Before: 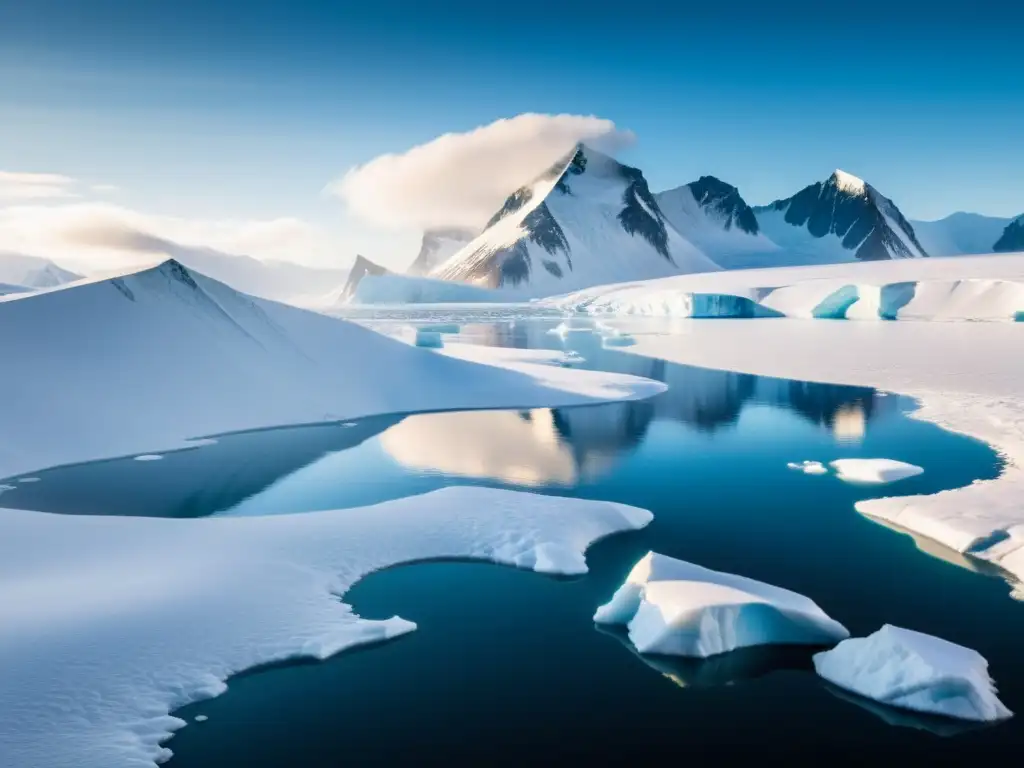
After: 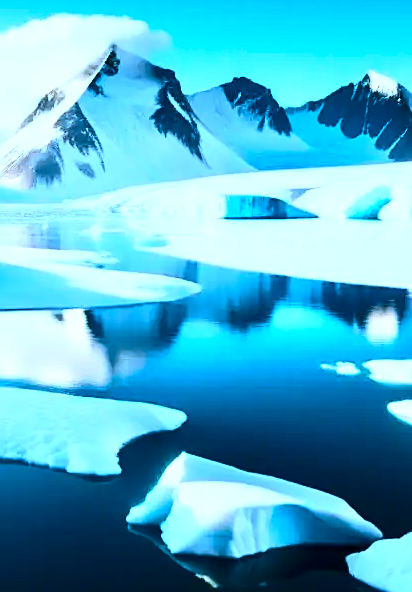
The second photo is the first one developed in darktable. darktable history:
crop: left 45.689%, top 12.91%, right 14.07%, bottom 9.993%
color calibration: gray › normalize channels true, x 0.356, y 0.368, temperature 4702.53 K, gamut compression 0.016
sharpen: on, module defaults
contrast brightness saturation: contrast 0.295
exposure: exposure 0.662 EV, compensate highlight preservation false
contrast equalizer: octaves 7, y [[0.5 ×4, 0.524, 0.59], [0.5 ×6], [0.5 ×6], [0, 0, 0, 0.01, 0.045, 0.012], [0, 0, 0, 0.044, 0.195, 0.131]], mix -0.287
color correction: highlights a* -9.29, highlights b* -23.46
